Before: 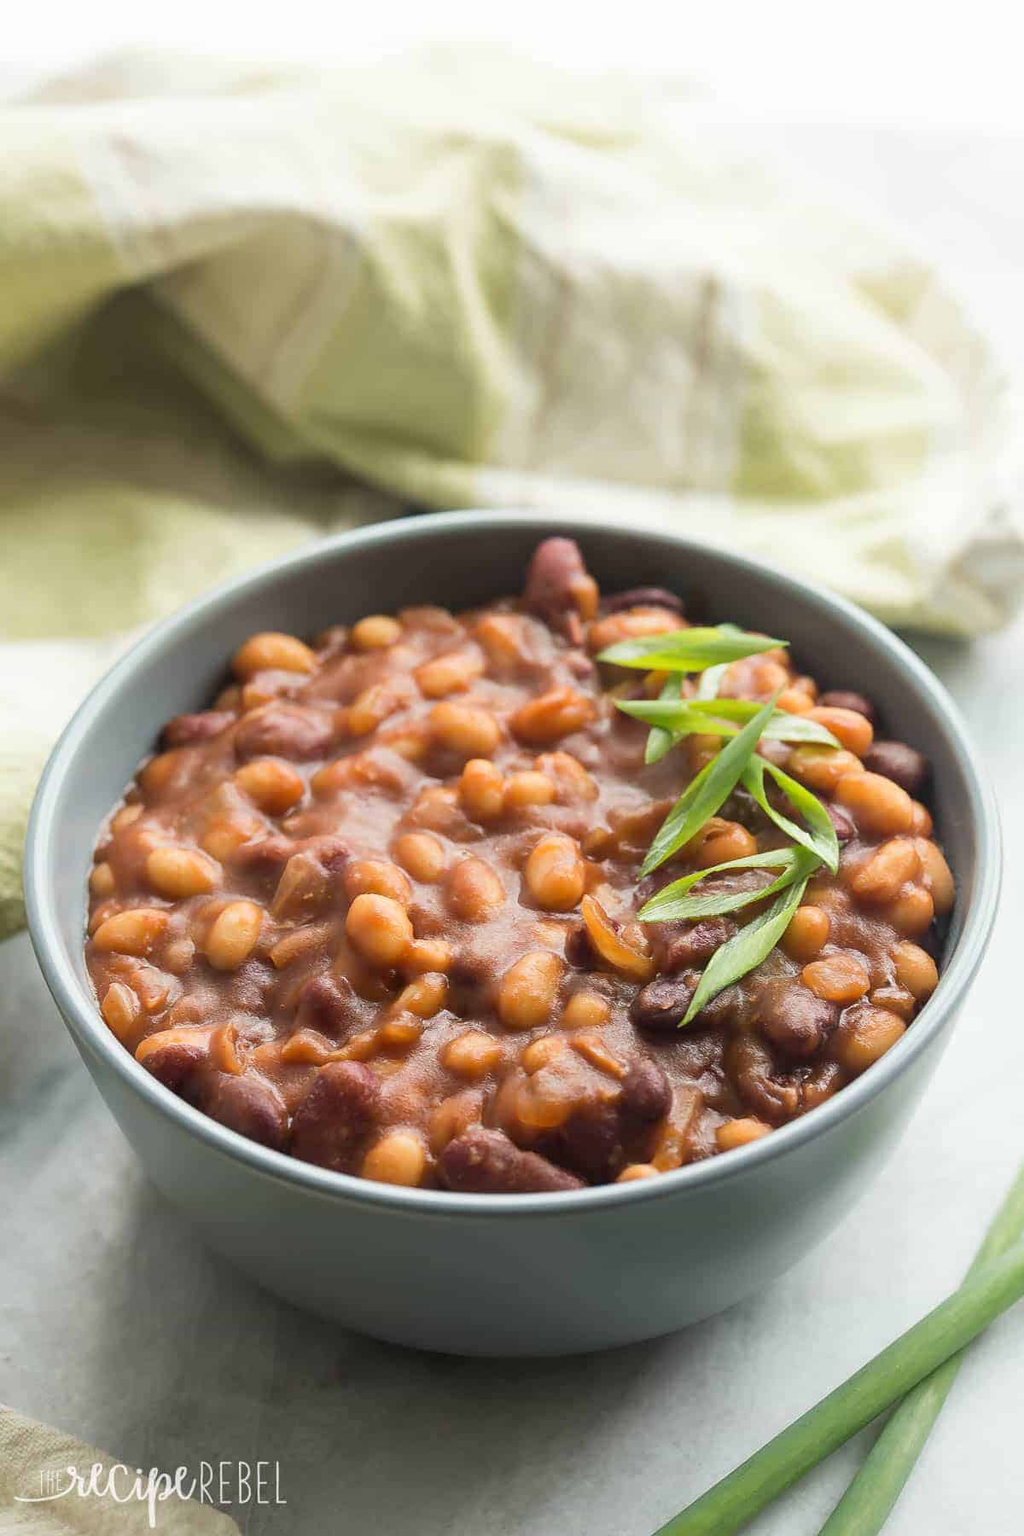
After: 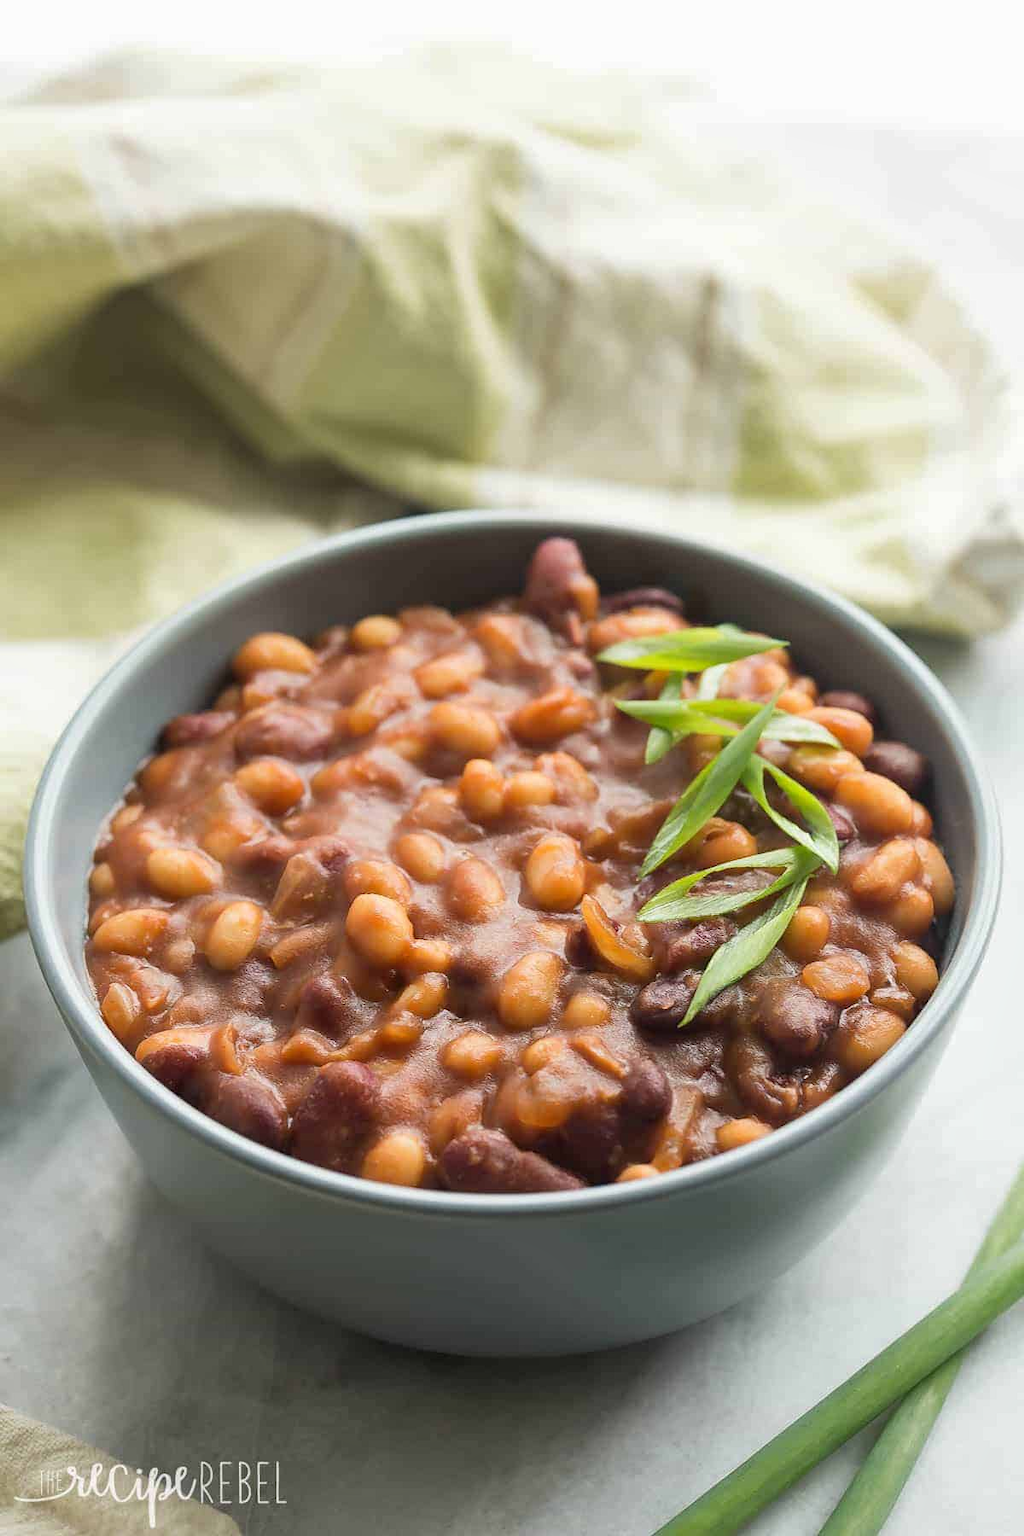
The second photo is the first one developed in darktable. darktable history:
shadows and highlights: shadows 32.14, highlights -33.09, shadows color adjustment 98%, highlights color adjustment 57.95%, soften with gaussian
